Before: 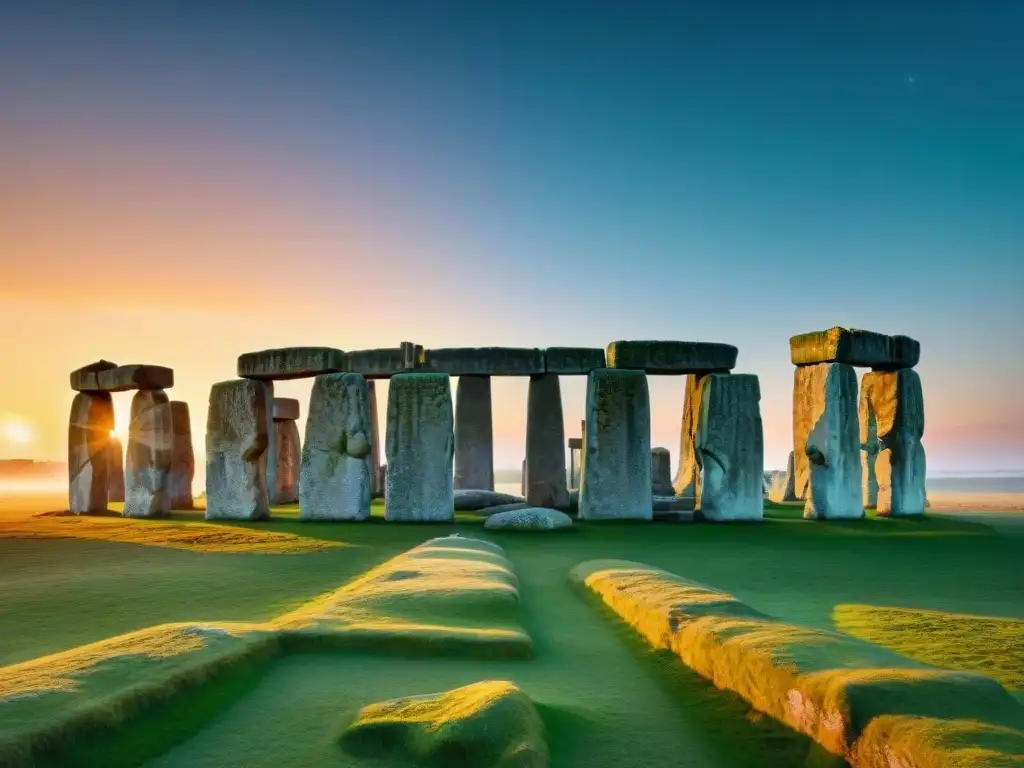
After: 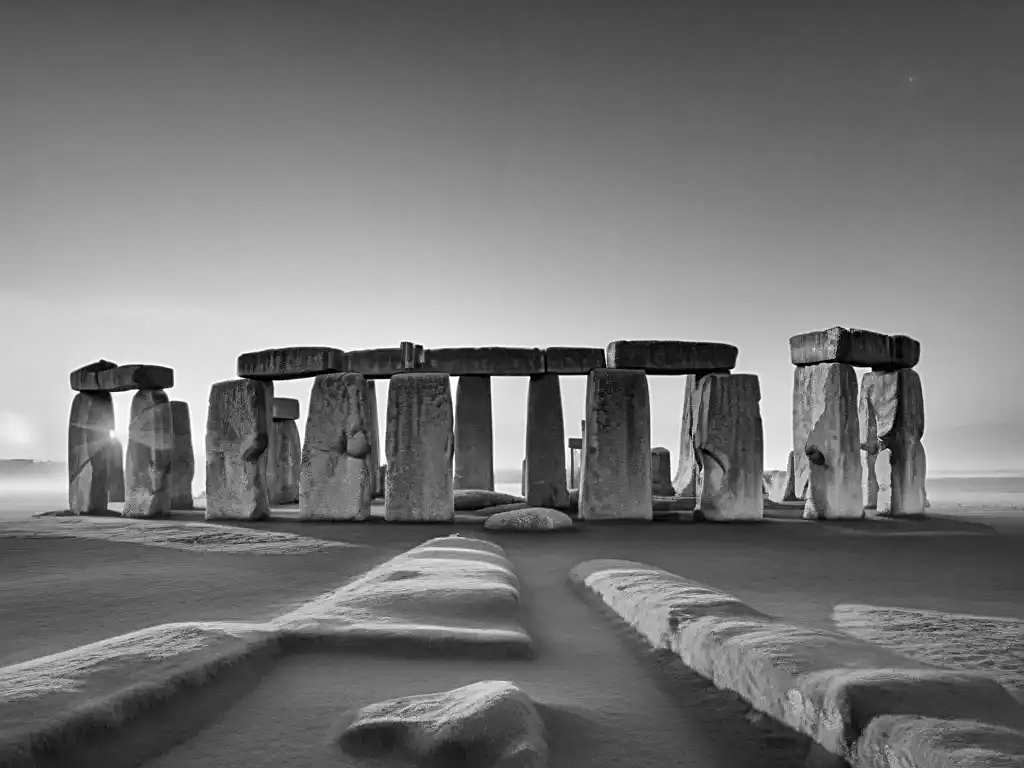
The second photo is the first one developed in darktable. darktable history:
monochrome: on, module defaults
white balance: red 0.926, green 1.003, blue 1.133
sharpen: on, module defaults
